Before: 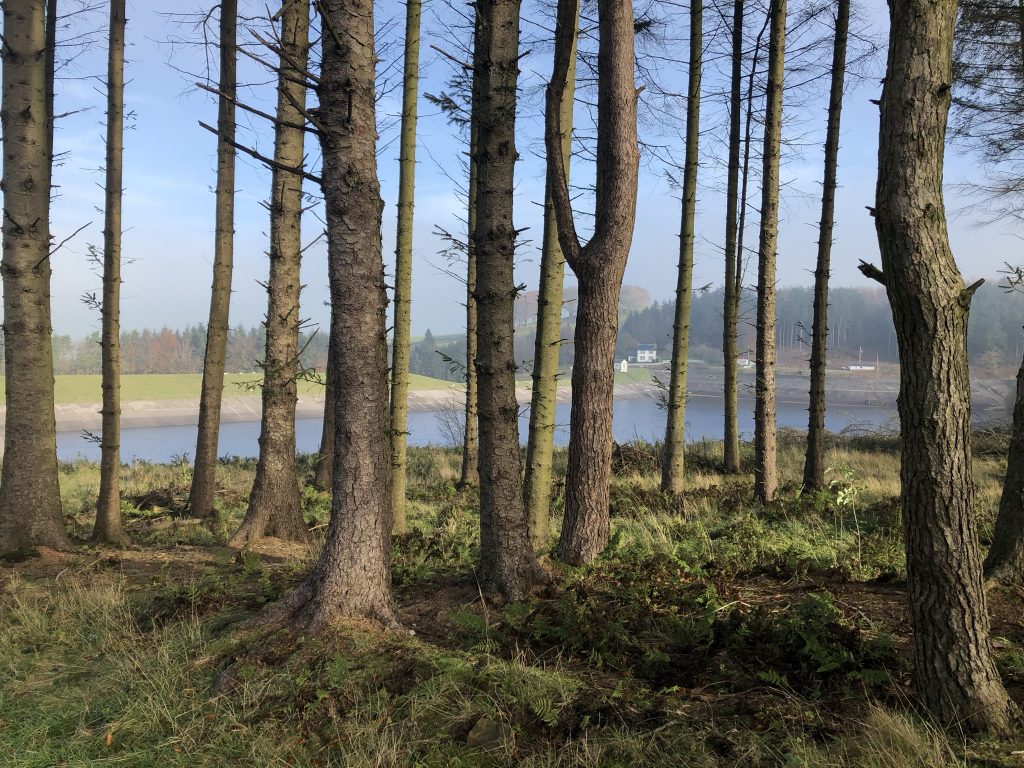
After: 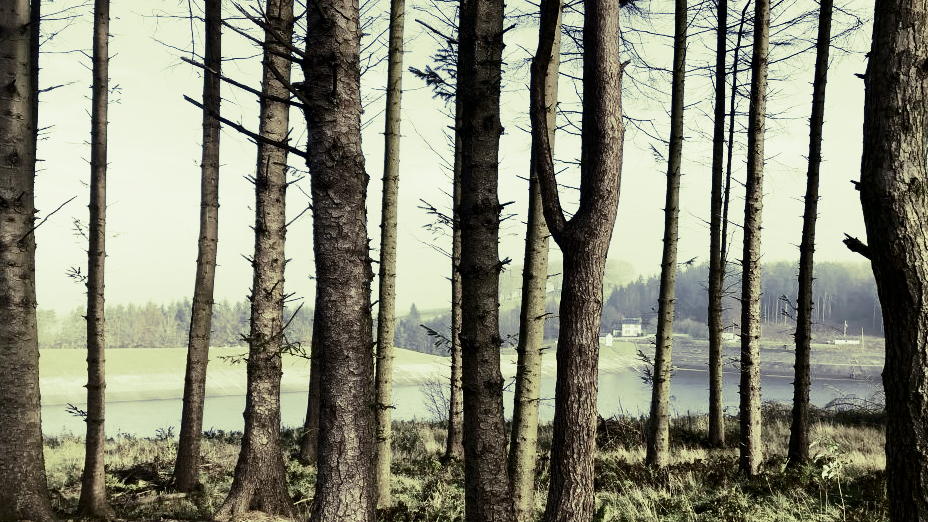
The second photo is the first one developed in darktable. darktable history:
contrast equalizer: y [[0.5 ×6], [0.5 ×6], [0.5, 0.5, 0.501, 0.545, 0.707, 0.863], [0 ×6], [0 ×6]]
exposure: black level correction 0.002, compensate highlight preservation false
split-toning: shadows › hue 290.82°, shadows › saturation 0.34, highlights › saturation 0.38, balance 0, compress 50%
contrast brightness saturation: contrast 0.4, brightness 0.05, saturation 0.25
color correction: saturation 0.57
filmic rgb: hardness 4.17
crop: left 1.509%, top 3.452%, right 7.696%, bottom 28.452%
